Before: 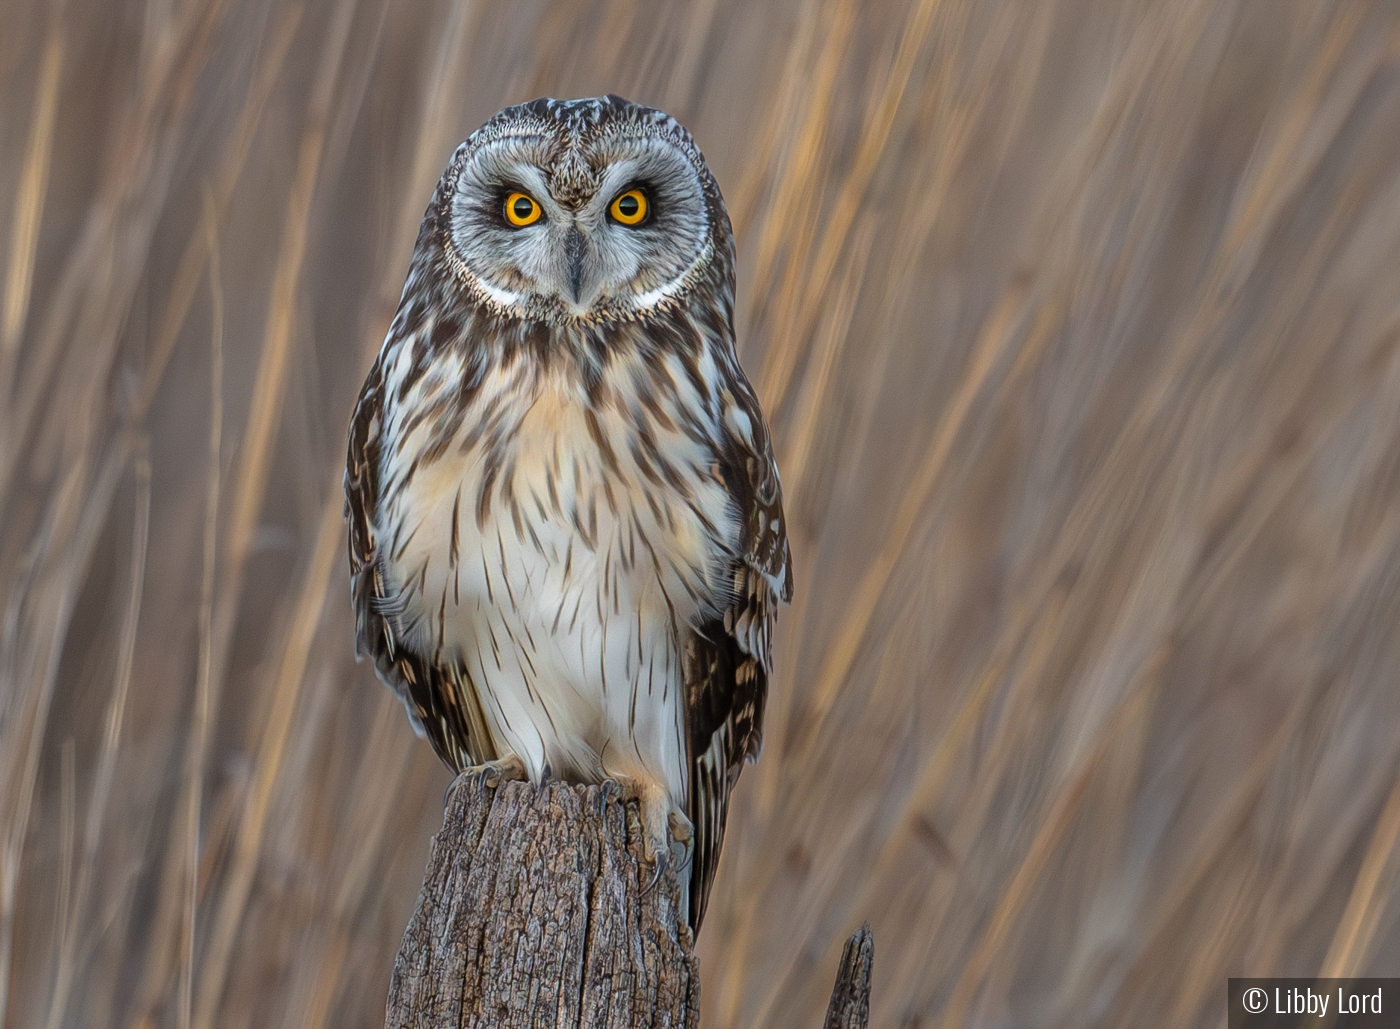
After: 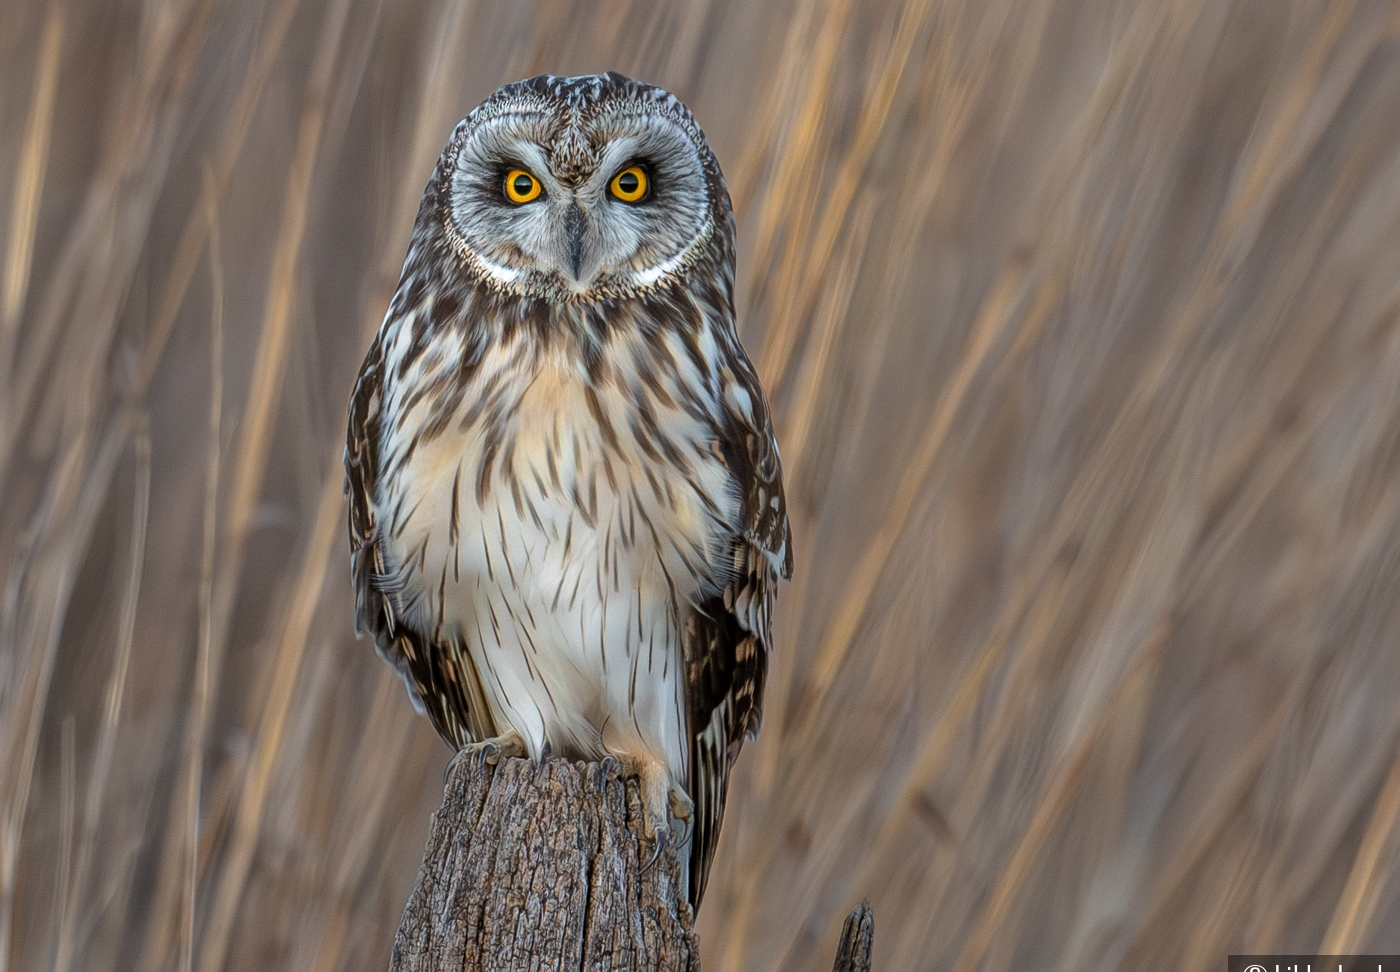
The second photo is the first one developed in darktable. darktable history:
local contrast: highlights 104%, shadows 102%, detail 119%, midtone range 0.2
crop and rotate: top 2.409%, bottom 3.067%
